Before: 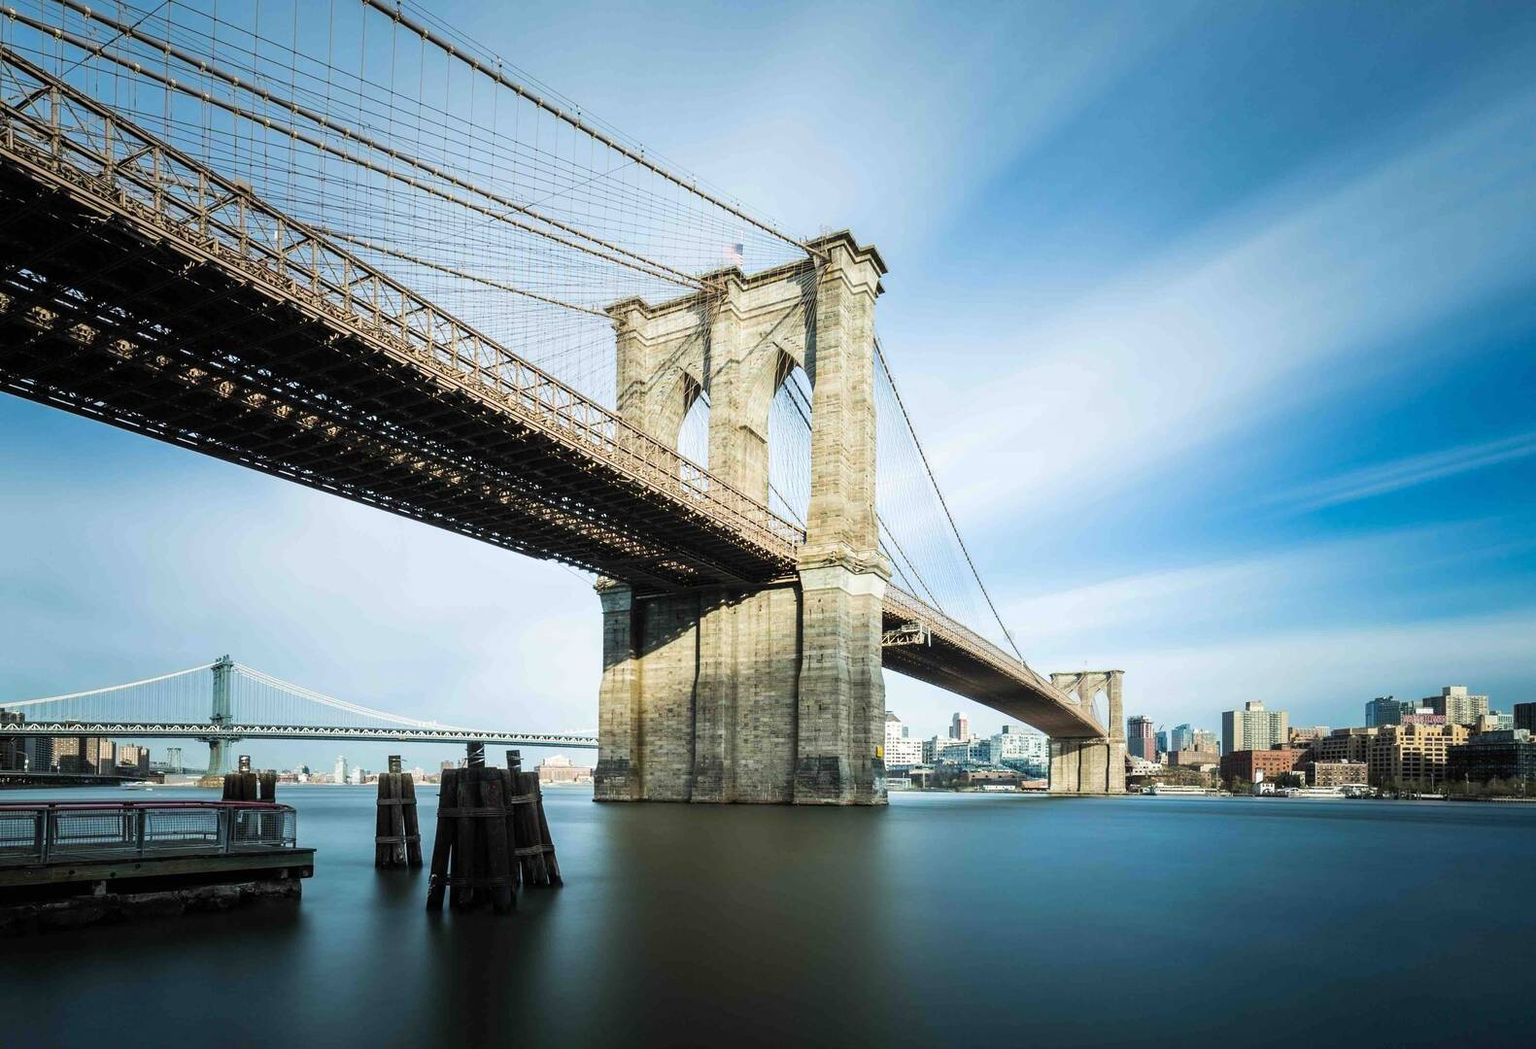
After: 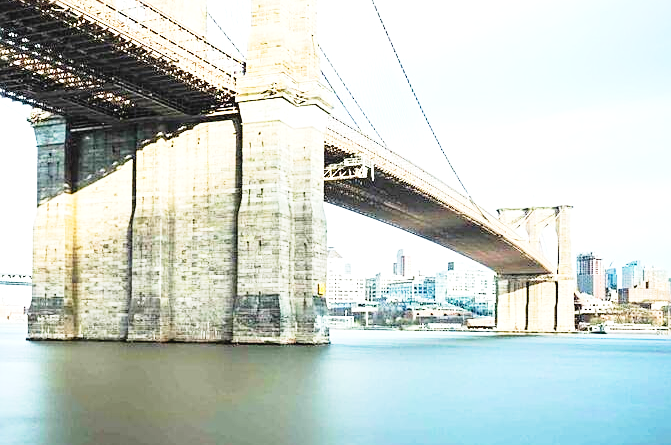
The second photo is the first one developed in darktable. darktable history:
contrast brightness saturation: brightness 0.153
crop: left 36.977%, top 44.976%, right 20.542%, bottom 13.747%
tone curve: curves: ch0 [(0.003, 0.032) (0.037, 0.037) (0.149, 0.117) (0.297, 0.318) (0.41, 0.48) (0.541, 0.649) (0.722, 0.857) (0.875, 0.946) (1, 0.98)]; ch1 [(0, 0) (0.305, 0.325) (0.453, 0.437) (0.482, 0.474) (0.501, 0.498) (0.506, 0.503) (0.559, 0.576) (0.6, 0.635) (0.656, 0.707) (1, 1)]; ch2 [(0, 0) (0.323, 0.277) (0.408, 0.399) (0.45, 0.48) (0.499, 0.502) (0.515, 0.532) (0.573, 0.602) (0.653, 0.675) (0.75, 0.756) (1, 1)], preserve colors none
exposure: black level correction 0, exposure 1.096 EV, compensate exposure bias true
sharpen: on, module defaults
